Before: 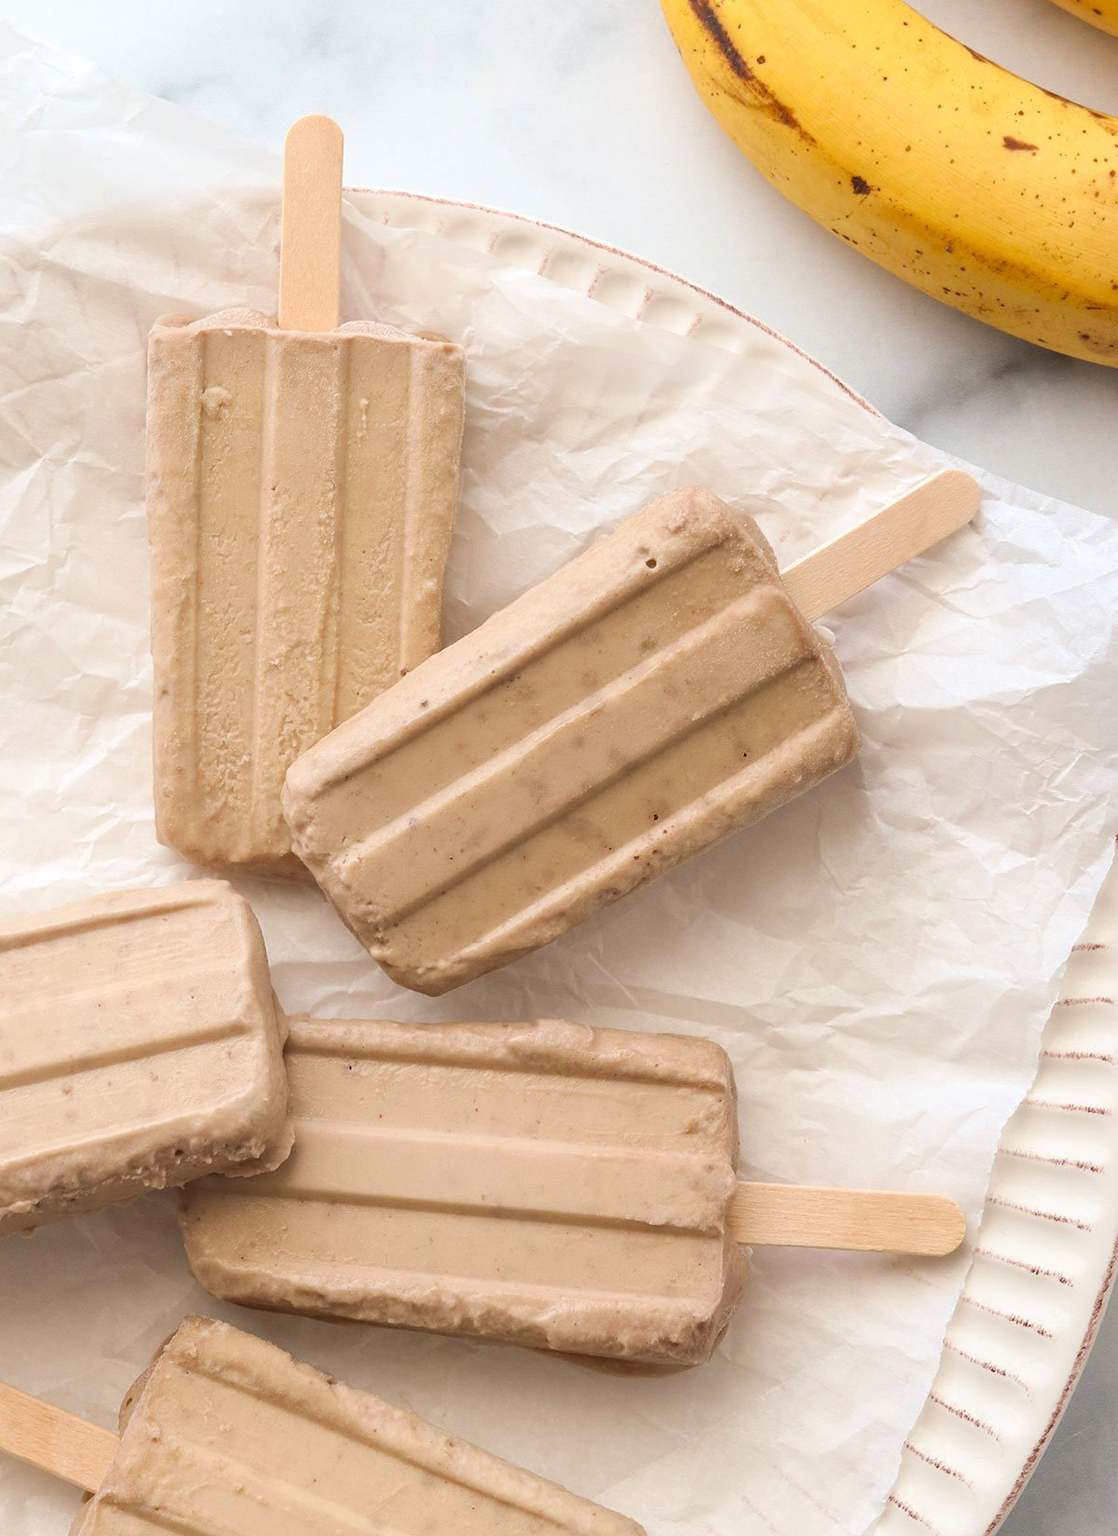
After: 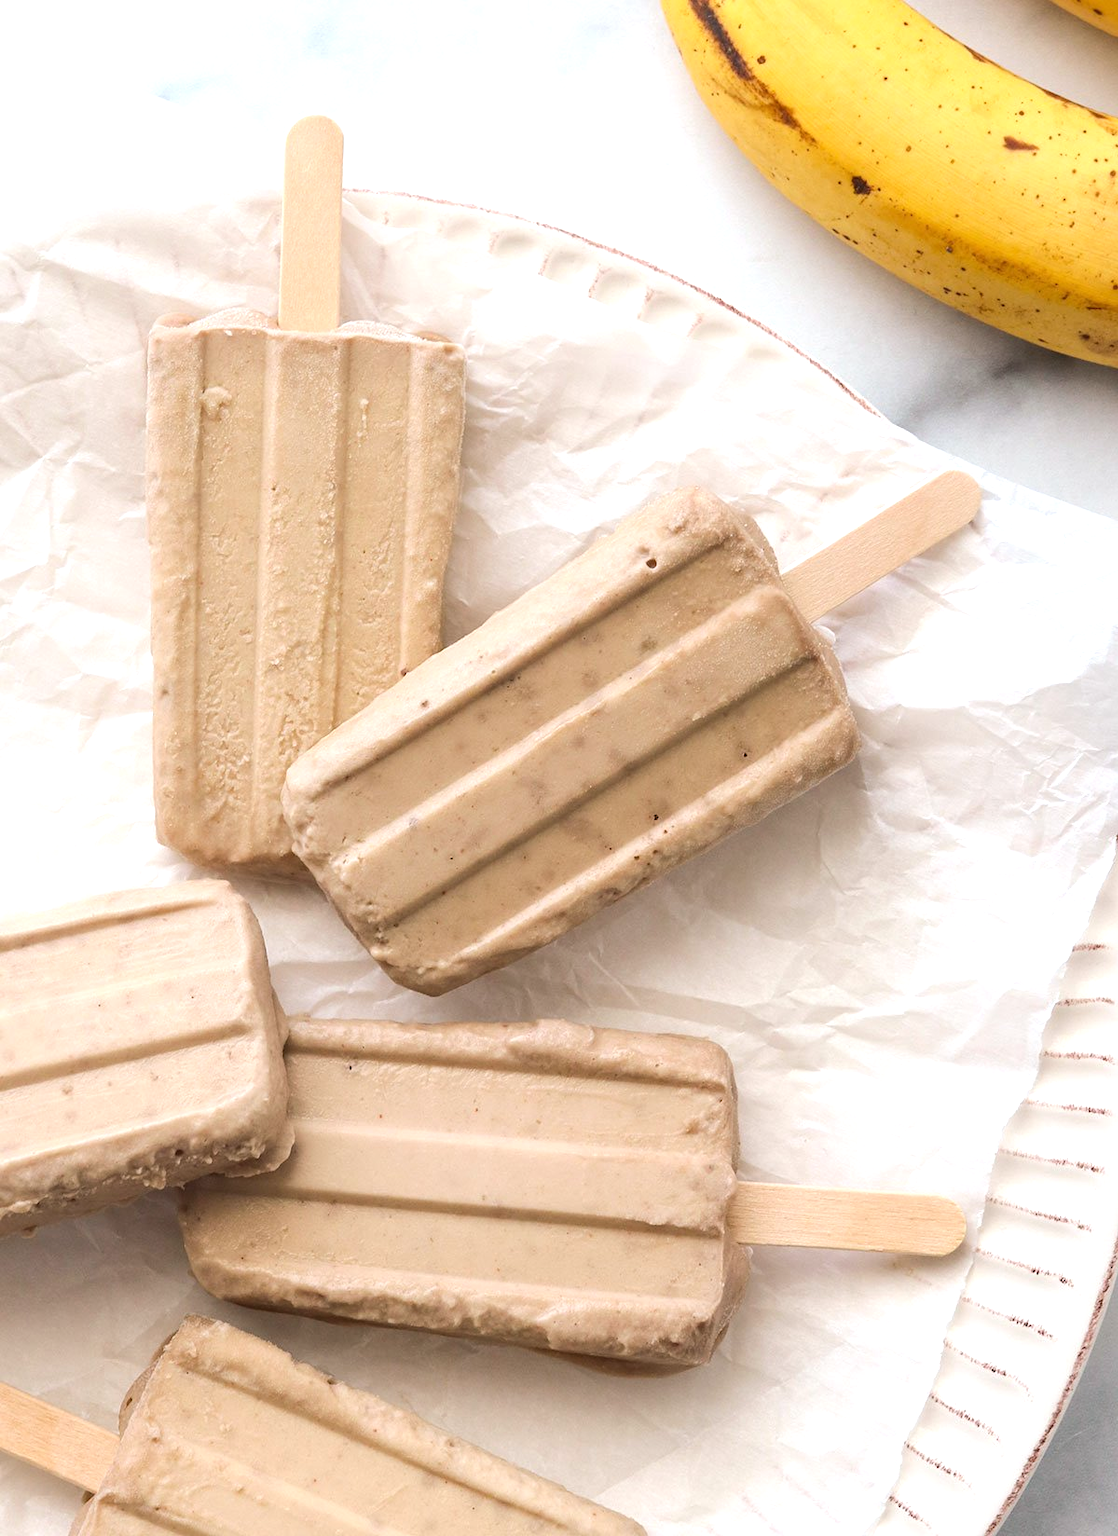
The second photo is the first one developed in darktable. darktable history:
white balance: red 0.98, blue 1.034
tone equalizer: -8 EV -0.417 EV, -7 EV -0.389 EV, -6 EV -0.333 EV, -5 EV -0.222 EV, -3 EV 0.222 EV, -2 EV 0.333 EV, -1 EV 0.389 EV, +0 EV 0.417 EV, edges refinement/feathering 500, mask exposure compensation -1.57 EV, preserve details no
